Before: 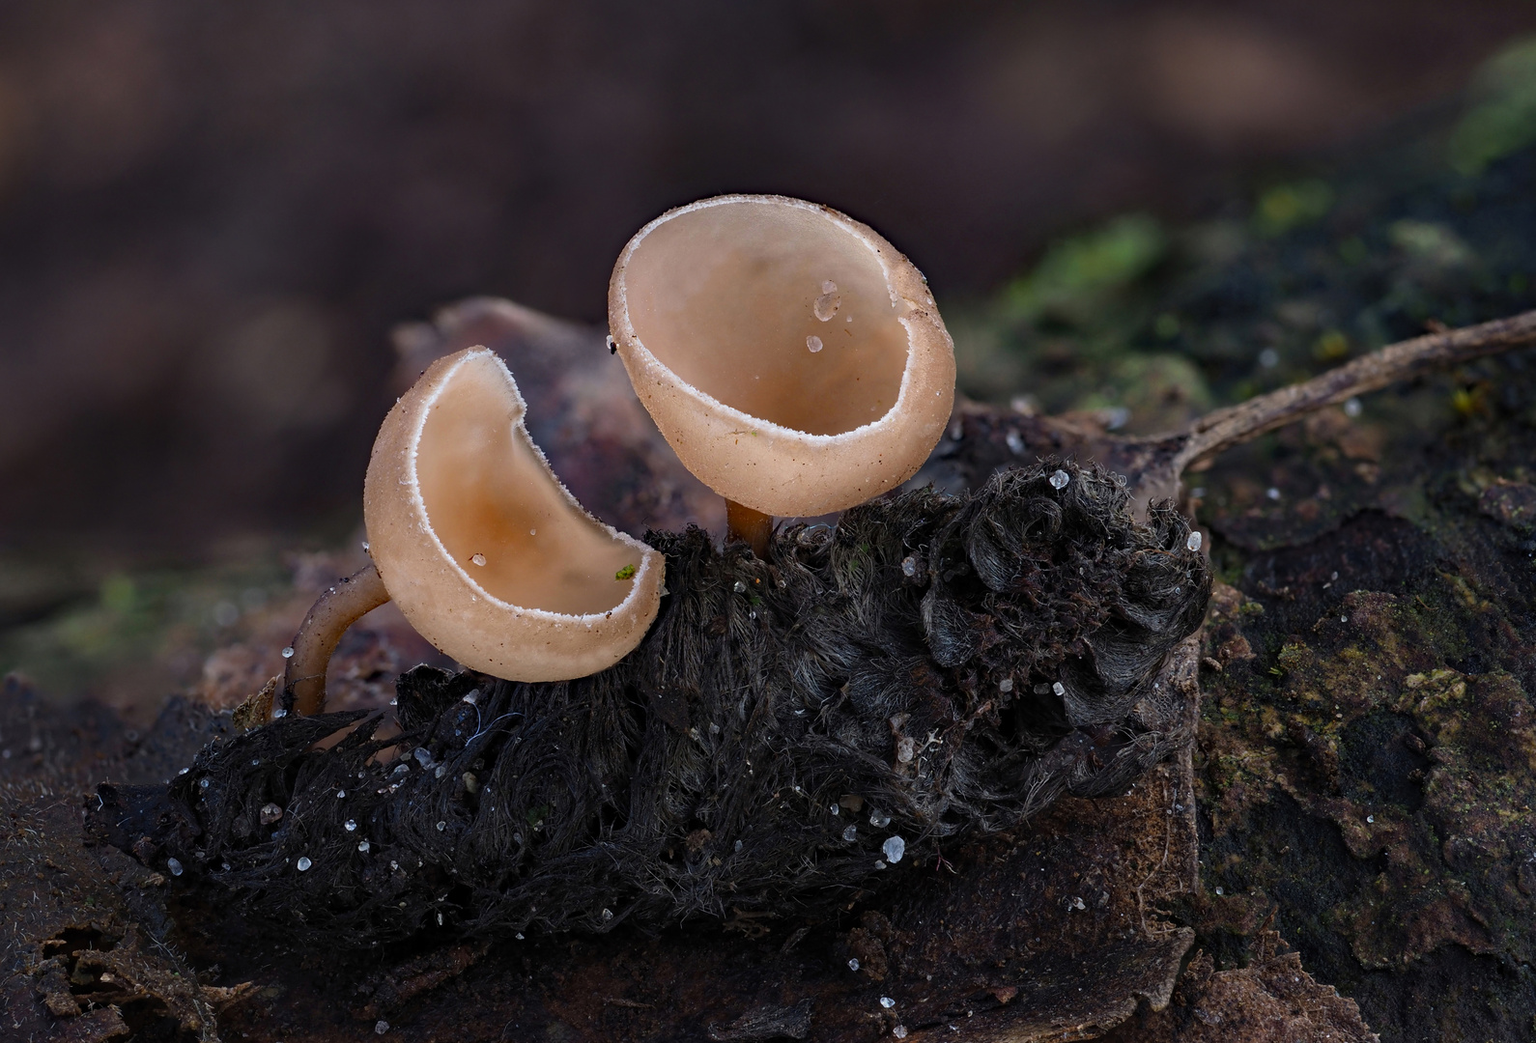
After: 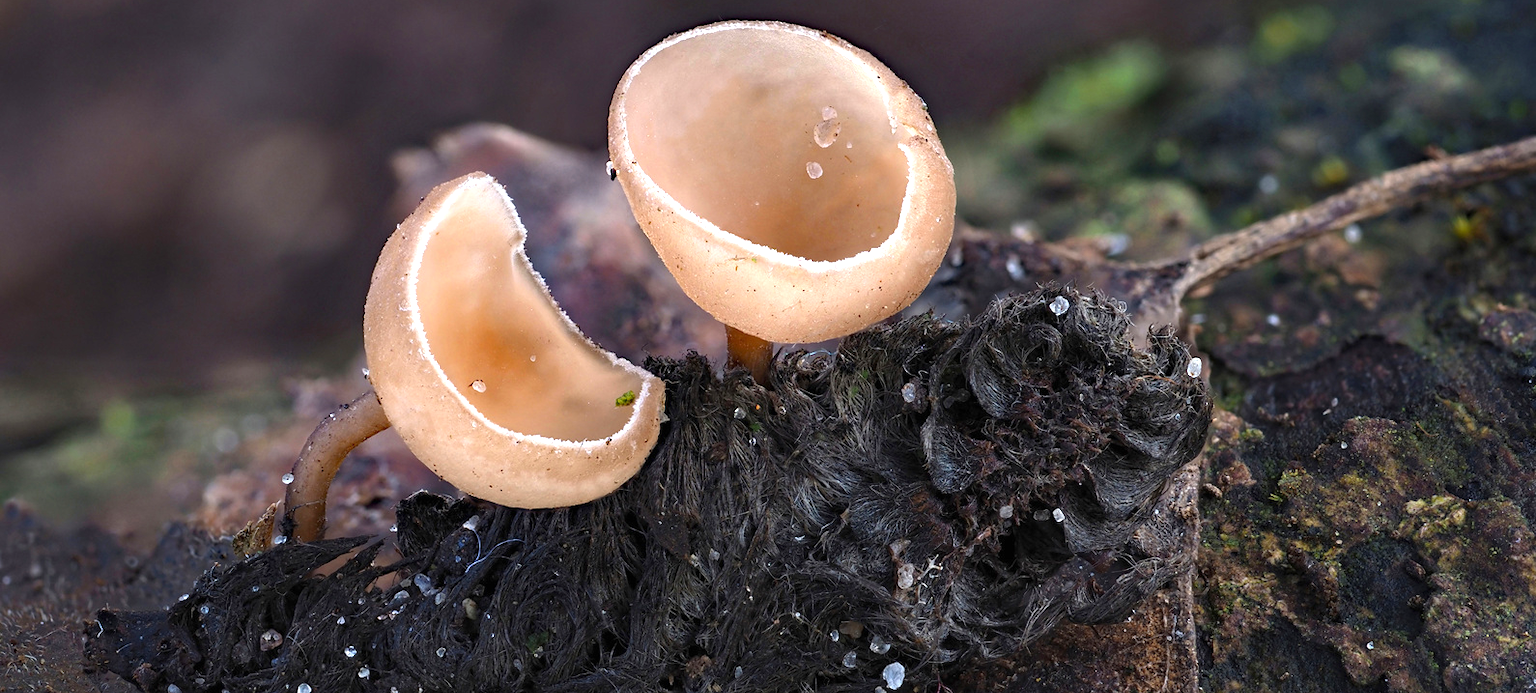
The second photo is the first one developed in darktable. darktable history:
exposure: black level correction 0, exposure 1.1 EV, compensate exposure bias true, compensate highlight preservation false
white balance: emerald 1
crop: top 16.727%, bottom 16.727%
